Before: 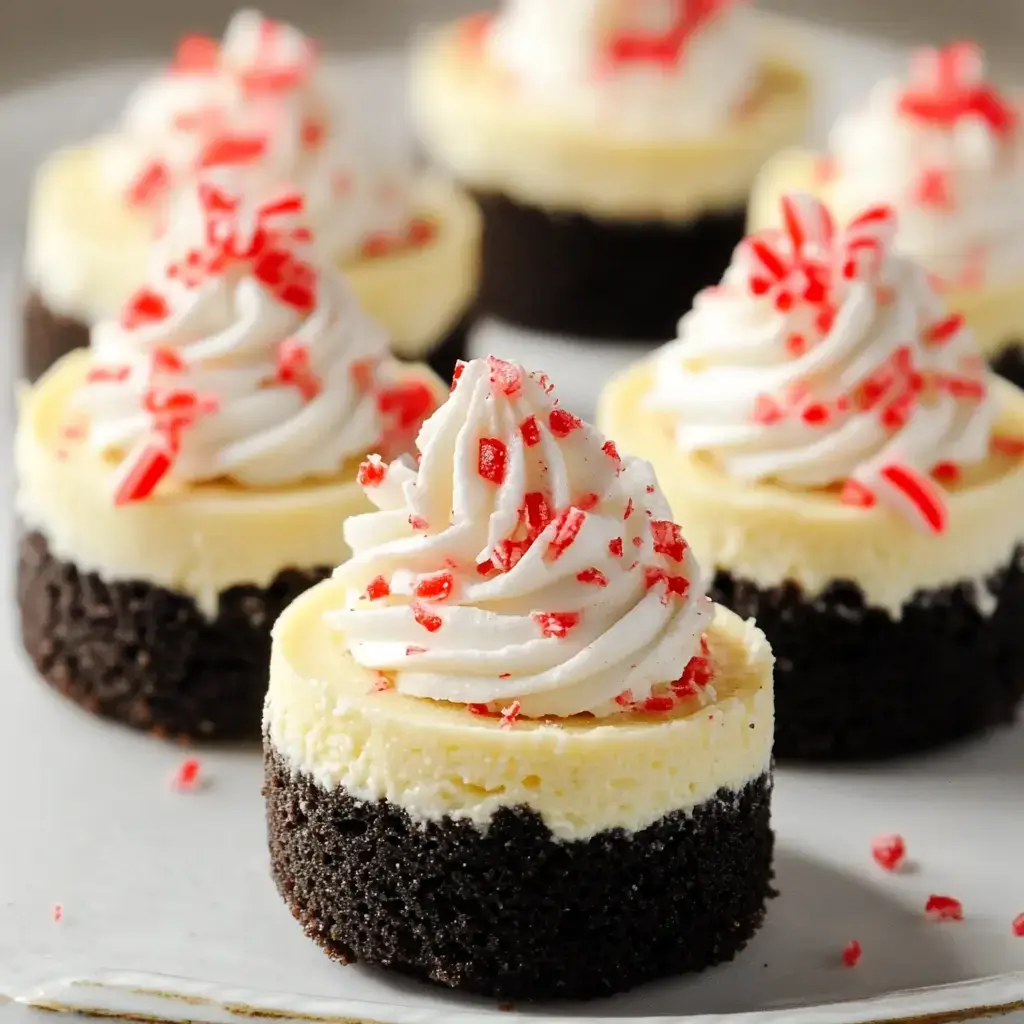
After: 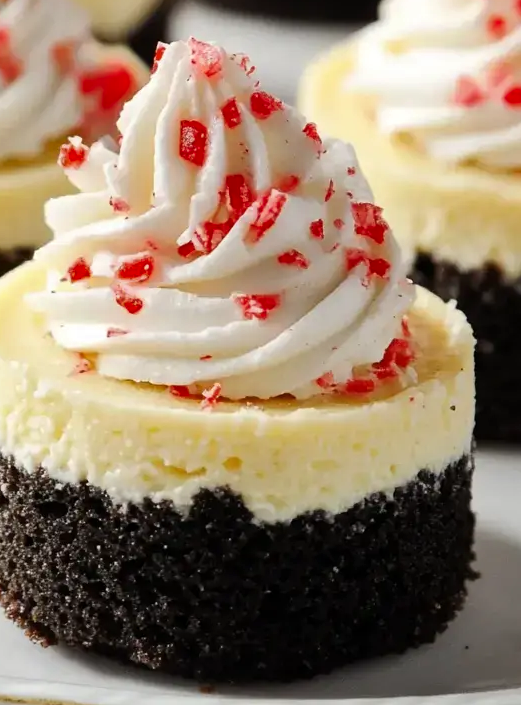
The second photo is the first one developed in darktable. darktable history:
crop and rotate: left 29.237%, top 31.152%, right 19.807%
shadows and highlights: low approximation 0.01, soften with gaussian
